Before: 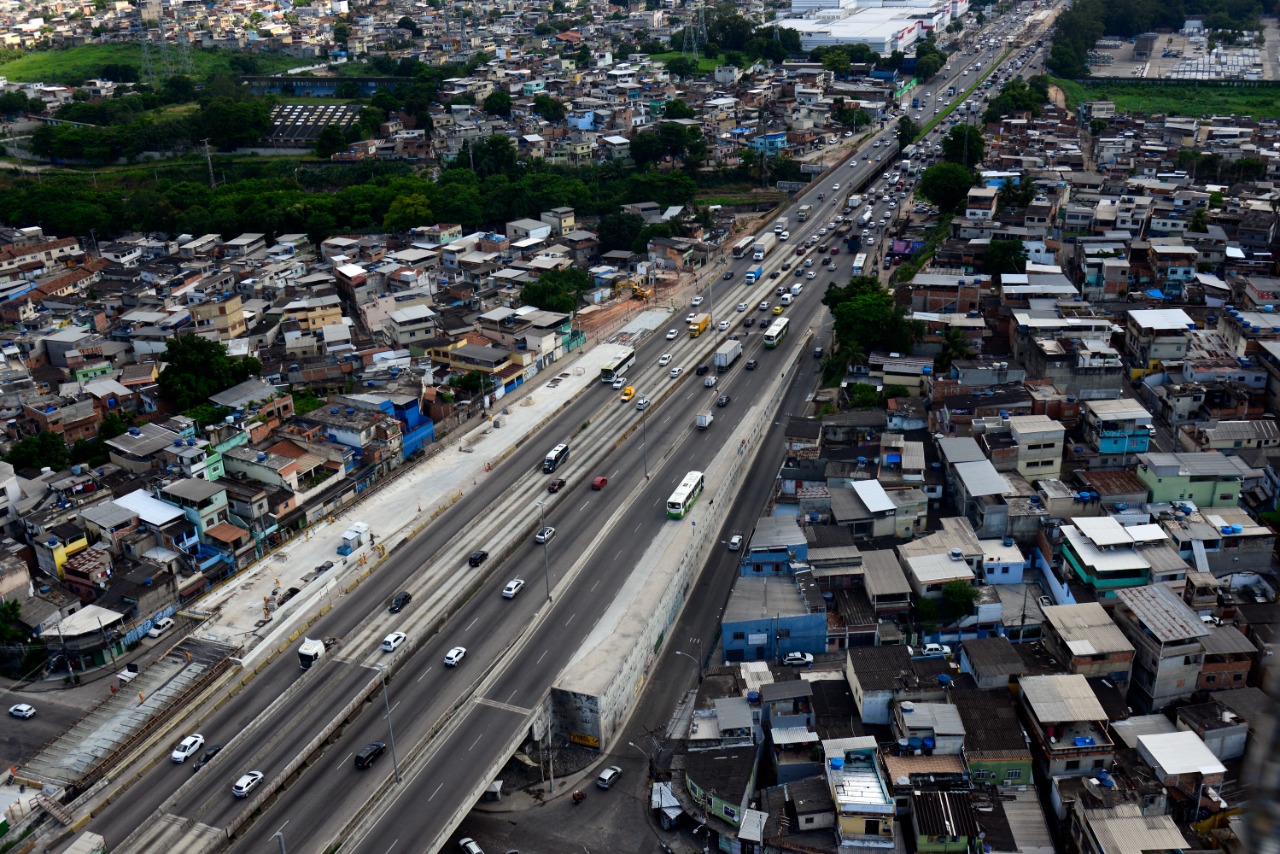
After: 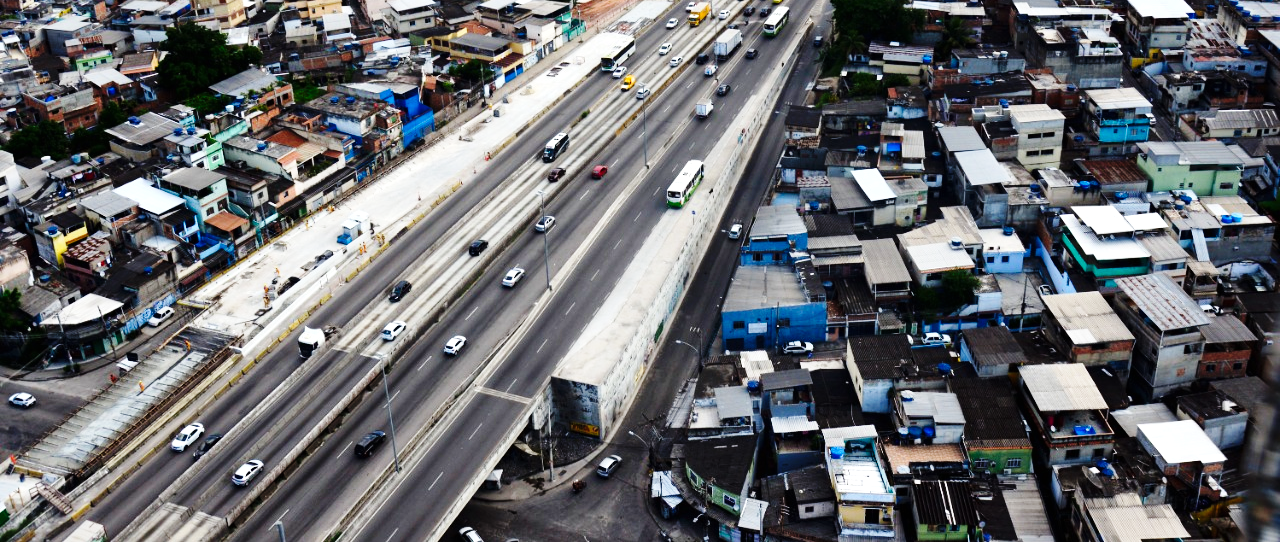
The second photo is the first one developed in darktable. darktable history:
base curve: curves: ch0 [(0, 0) (0.036, 0.025) (0.121, 0.166) (0.206, 0.329) (0.605, 0.79) (1, 1)], preserve colors none
crop and rotate: top 36.435%
exposure: black level correction 0, exposure 0.5 EV, compensate highlight preservation false
